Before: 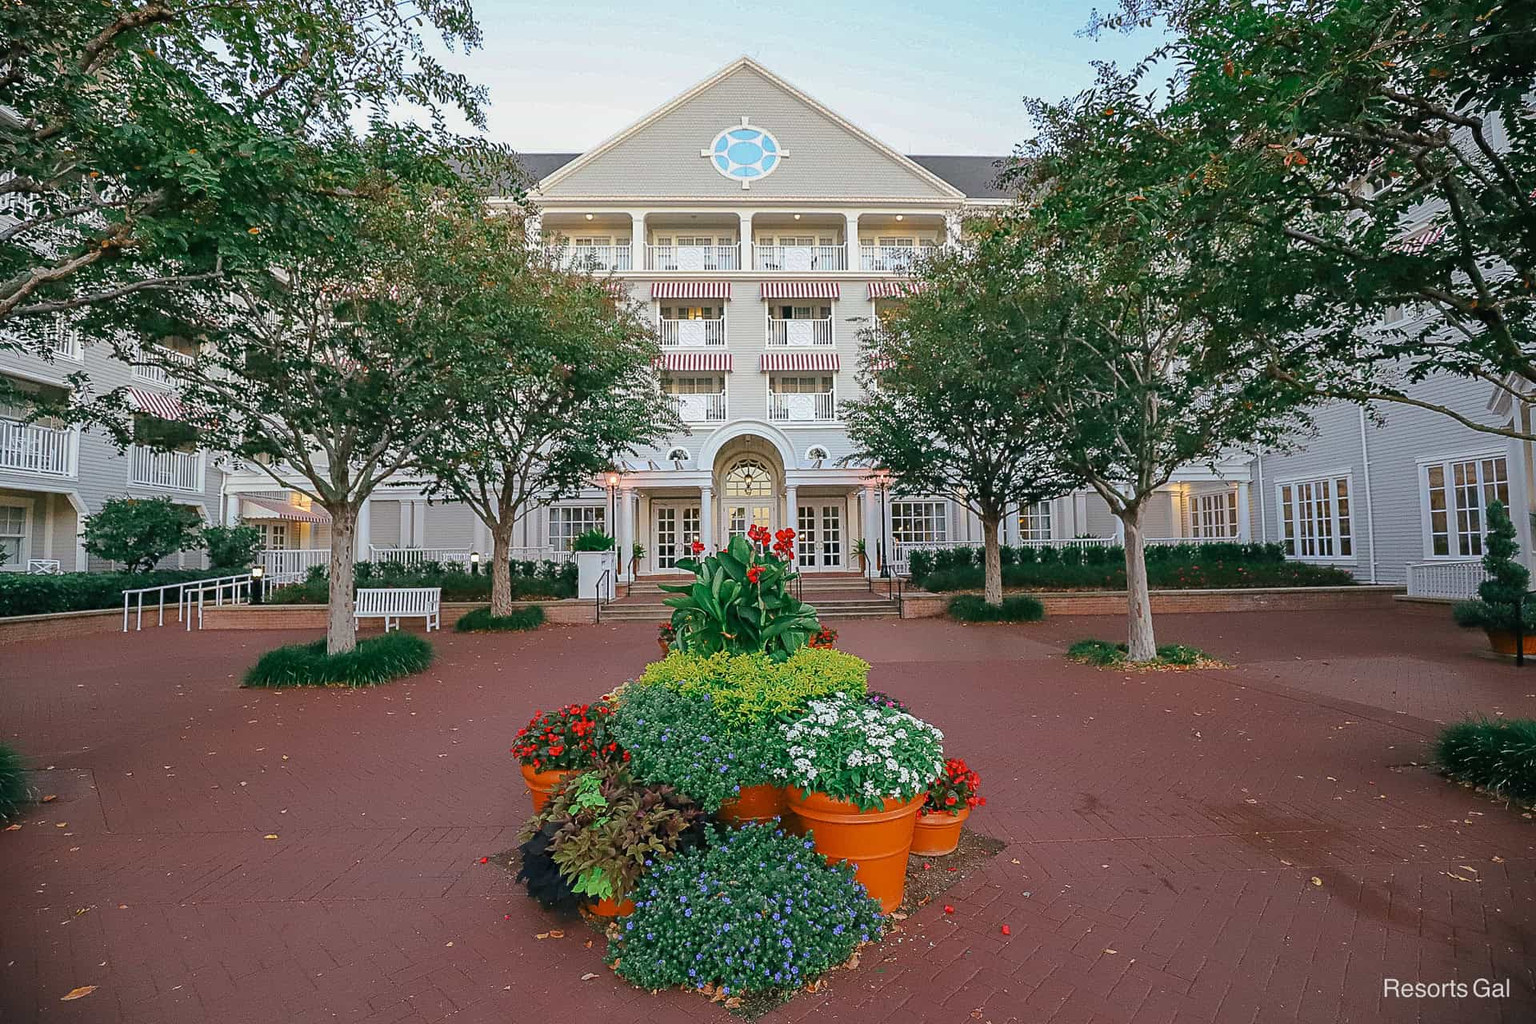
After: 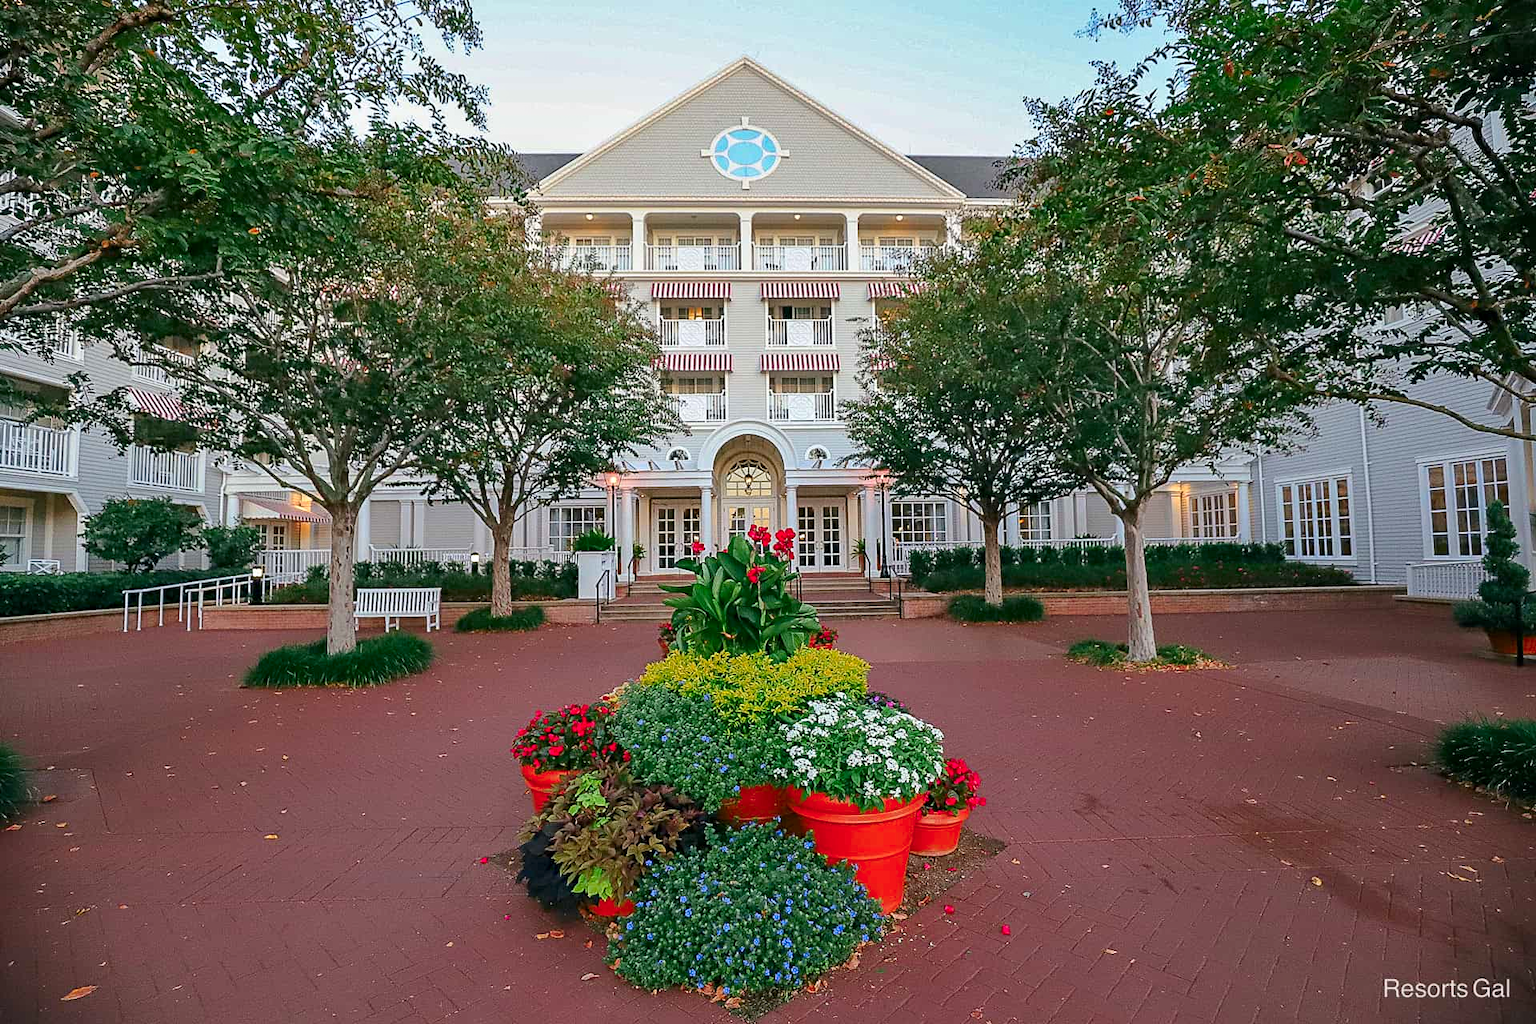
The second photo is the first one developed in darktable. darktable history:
color zones: curves: ch1 [(0.24, 0.629) (0.75, 0.5)]; ch2 [(0.255, 0.454) (0.745, 0.491)]
contrast equalizer: octaves 7, y [[0.509, 0.517, 0.523, 0.523, 0.517, 0.509], [0.5 ×6], [0.5 ×6], [0 ×6], [0 ×6]]
